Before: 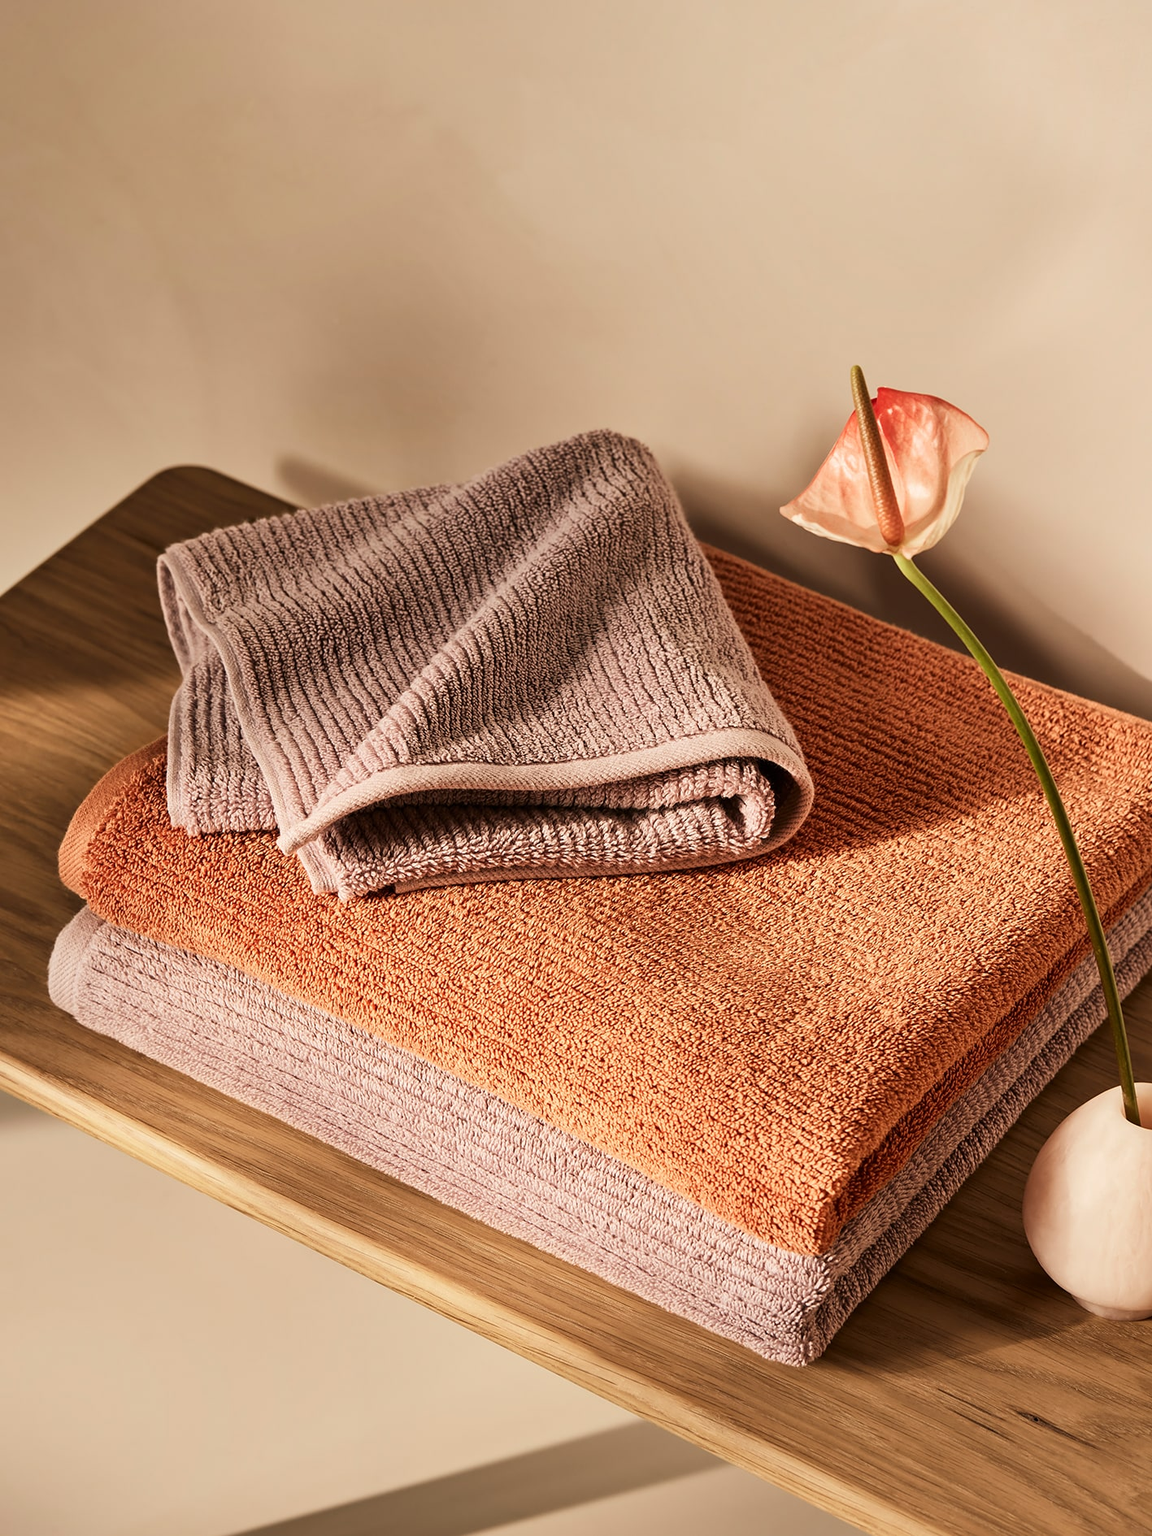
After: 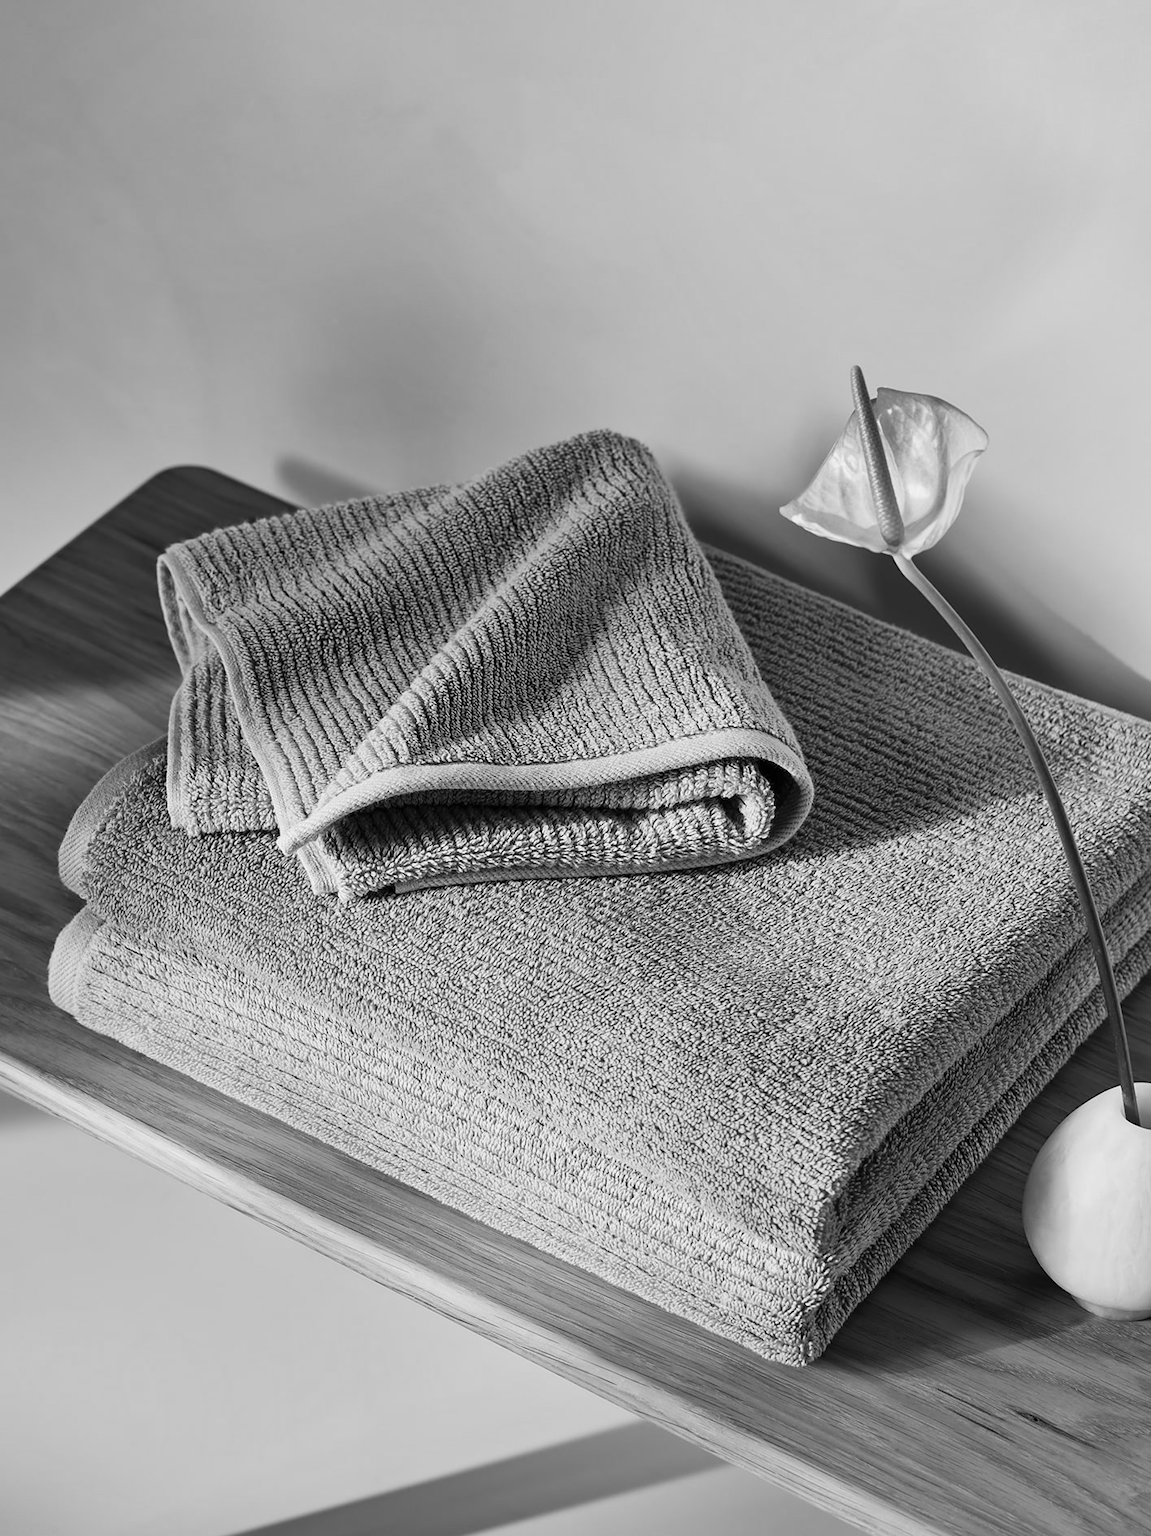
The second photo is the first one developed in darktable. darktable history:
monochrome: a 32, b 64, size 2.3
tone equalizer: on, module defaults
